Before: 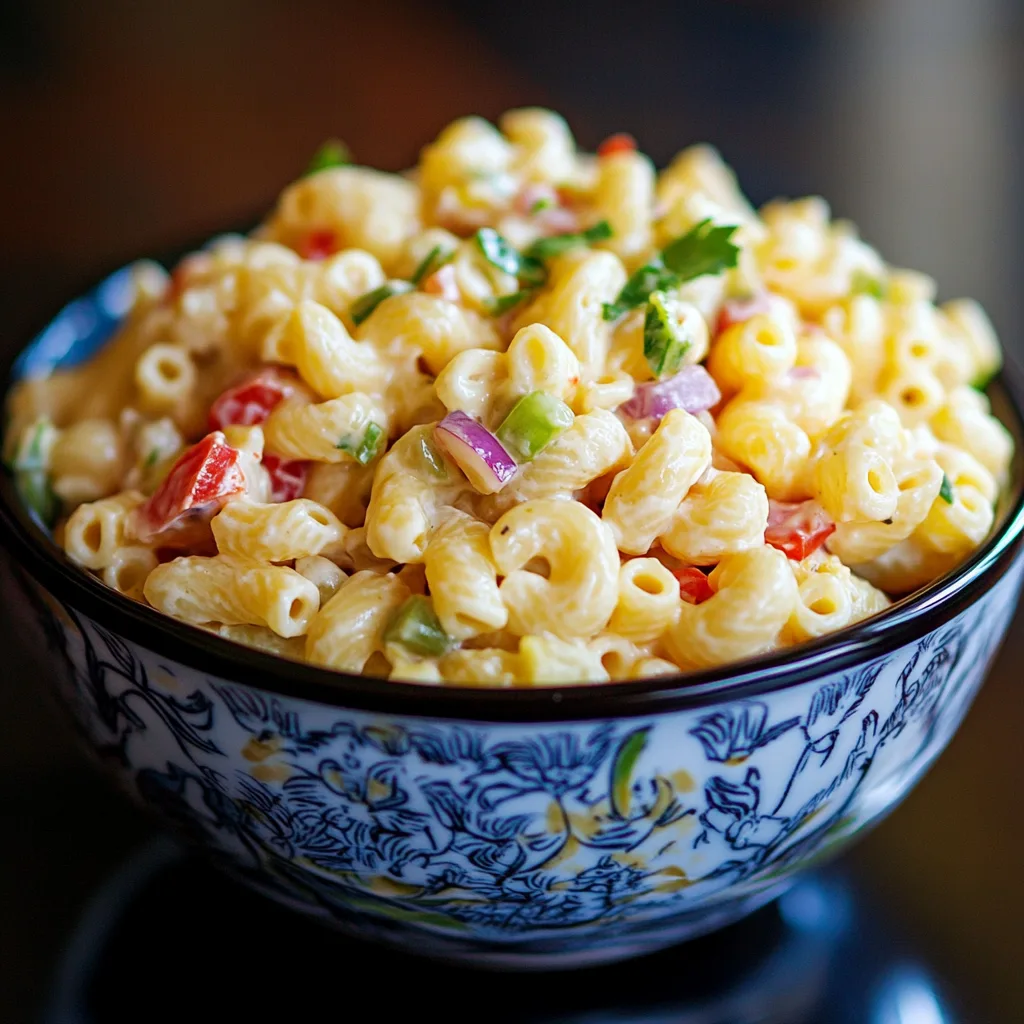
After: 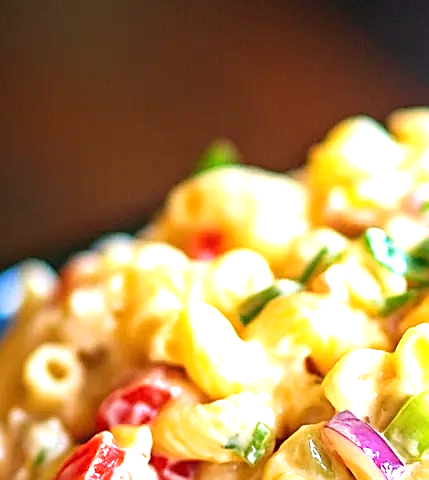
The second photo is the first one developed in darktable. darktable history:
exposure: exposure 1.222 EV, compensate exposure bias true, compensate highlight preservation false
sharpen: on, module defaults
crop and rotate: left 10.94%, top 0.092%, right 47.07%, bottom 53.027%
